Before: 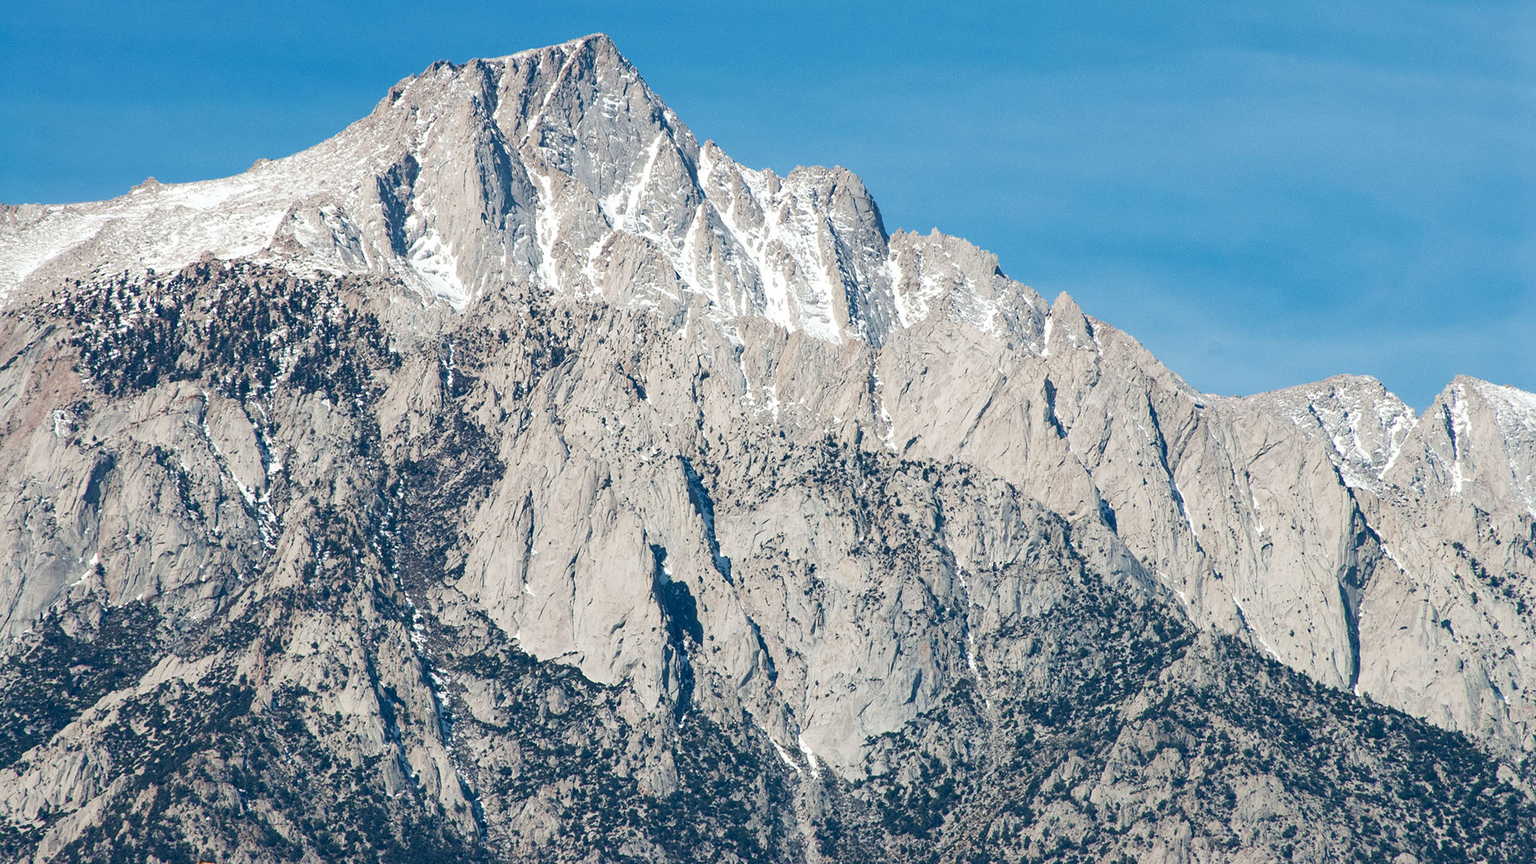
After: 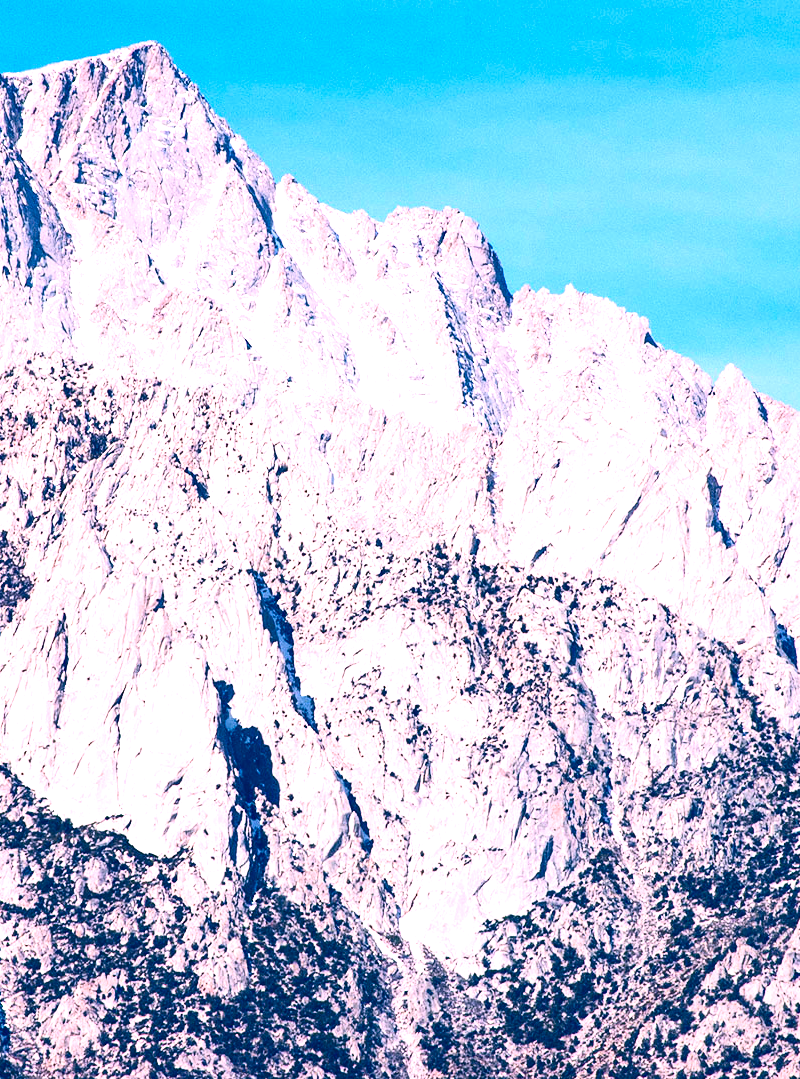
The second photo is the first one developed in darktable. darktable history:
white balance: red 1.188, blue 1.11
exposure: black level correction 0.008, exposure 0.979 EV, compensate highlight preservation false
contrast brightness saturation: contrast 0.21, brightness -0.11, saturation 0.21
crop: left 31.229%, right 27.105%
